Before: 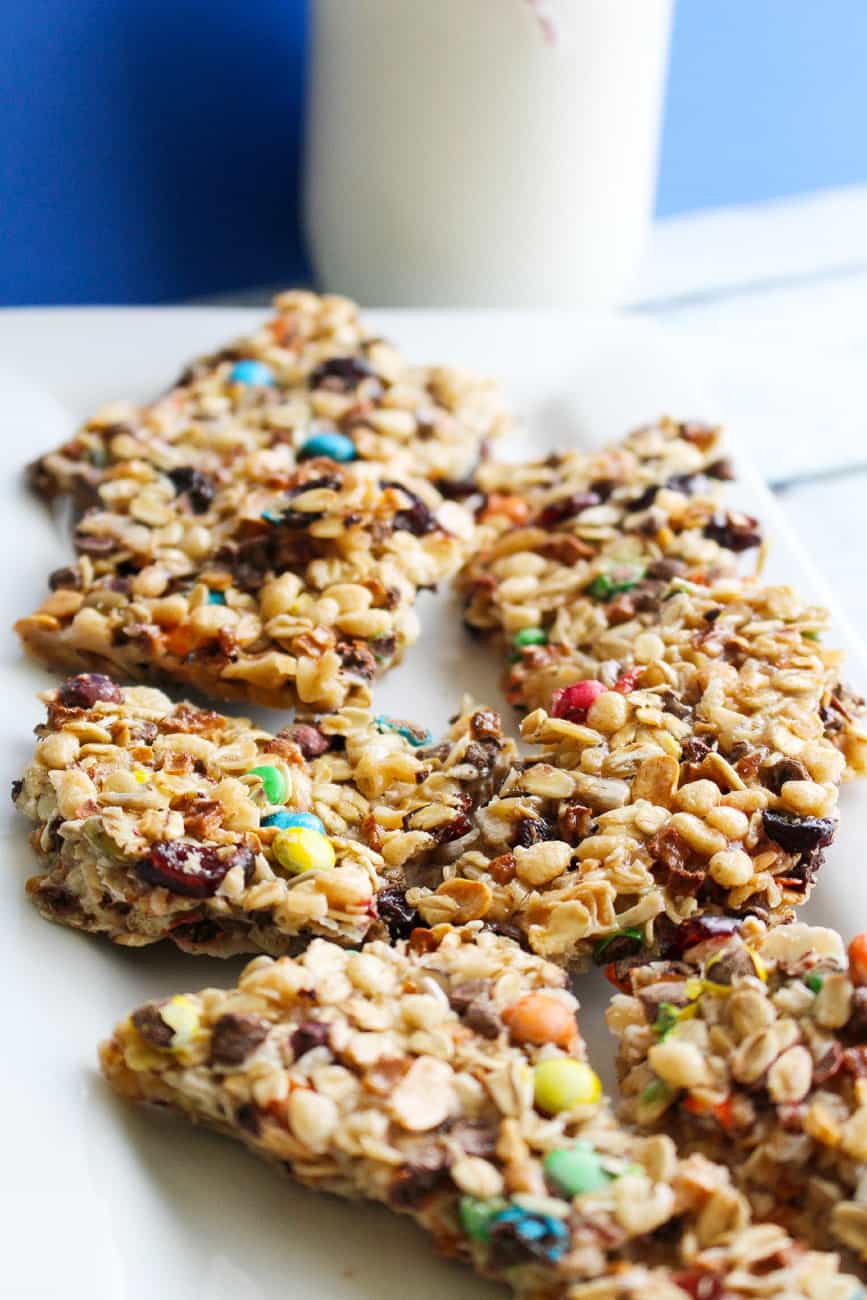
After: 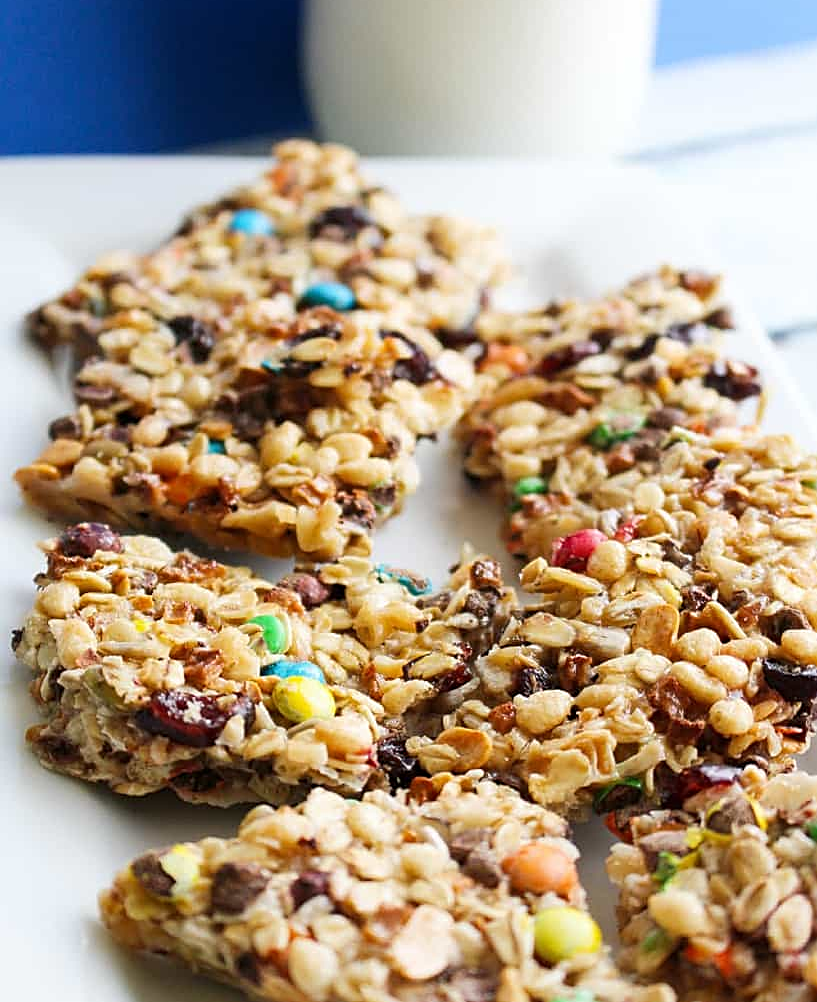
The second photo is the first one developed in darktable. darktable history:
sharpen: on, module defaults
crop and rotate: angle 0.03°, top 11.643%, right 5.651%, bottom 11.189%
